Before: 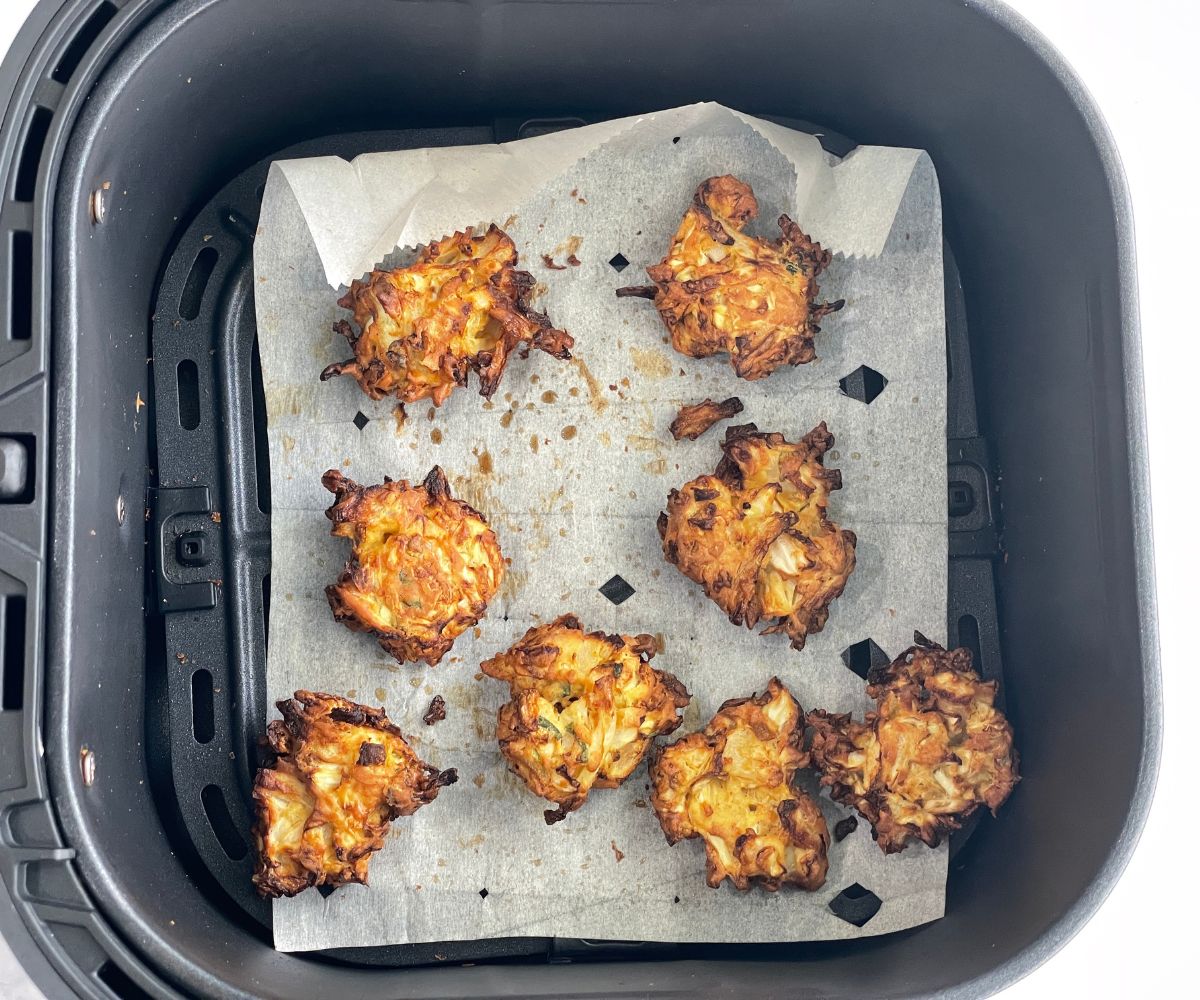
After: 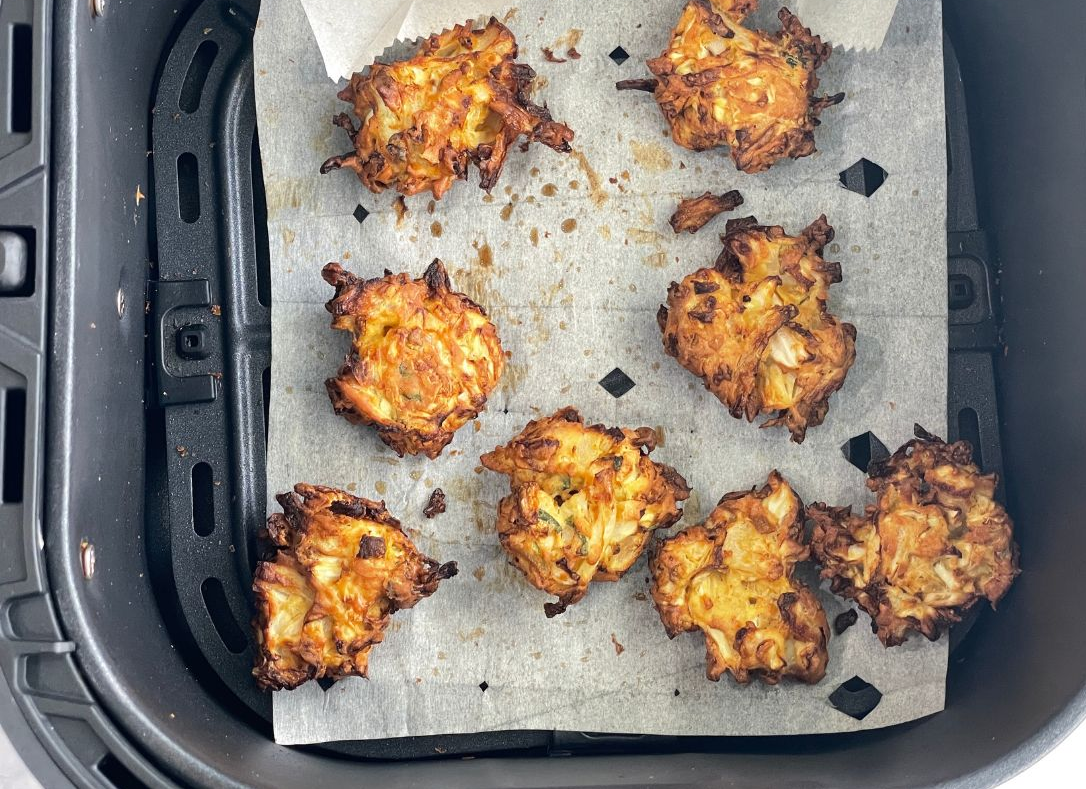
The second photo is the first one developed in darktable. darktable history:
crop: top 20.754%, right 9.446%, bottom 0.294%
